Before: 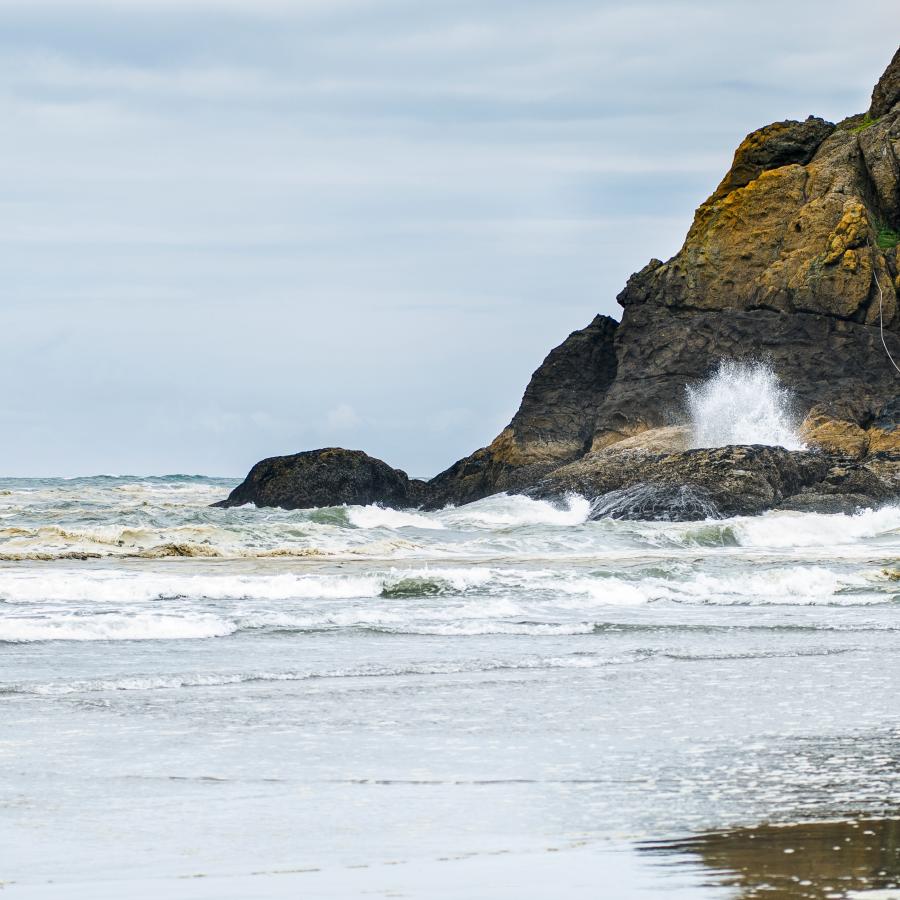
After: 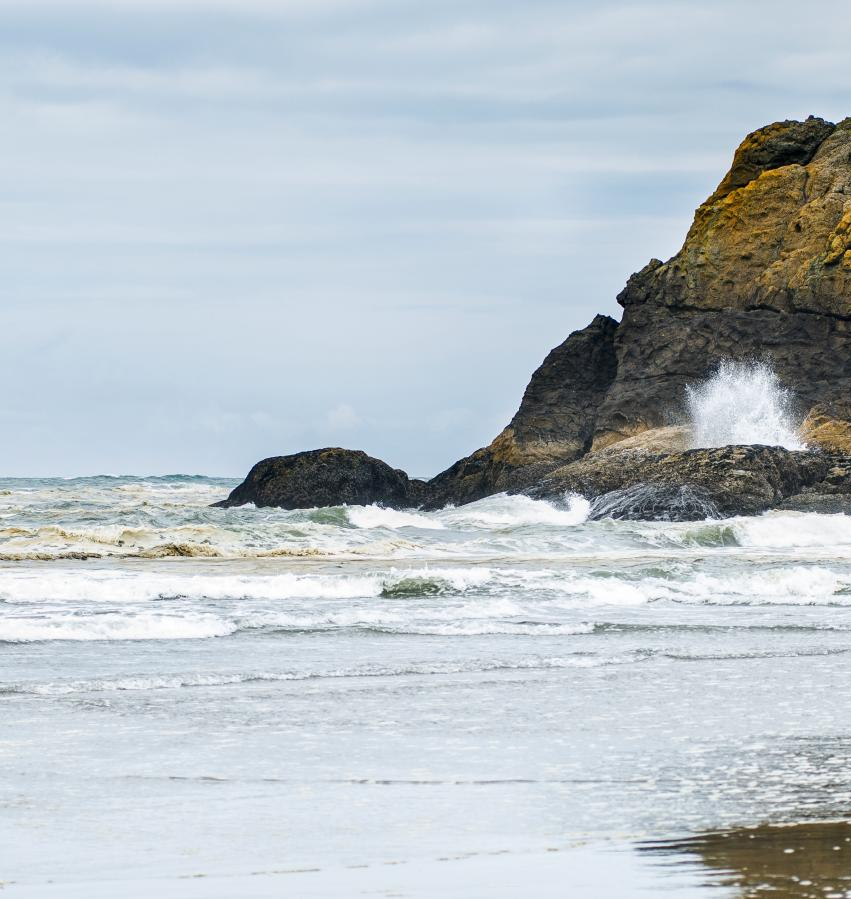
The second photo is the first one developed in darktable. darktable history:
crop and rotate: left 0%, right 5.359%
